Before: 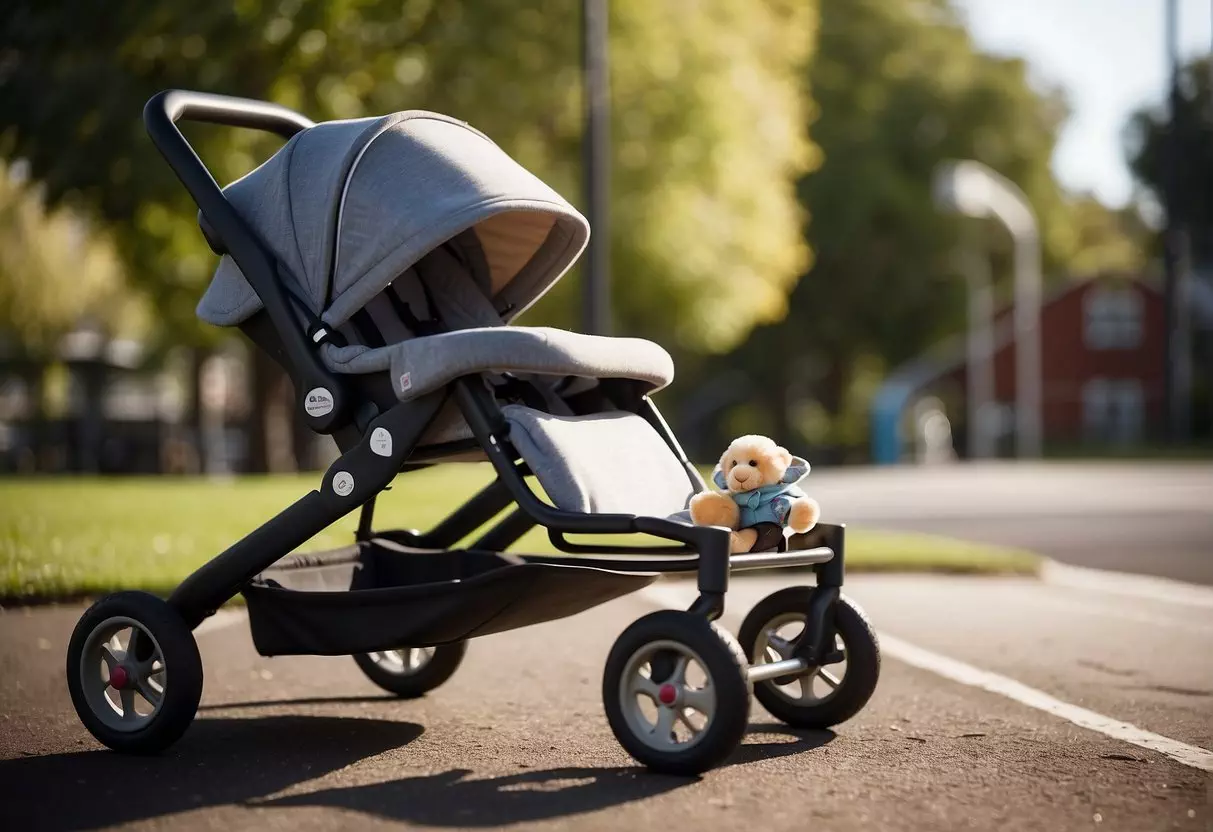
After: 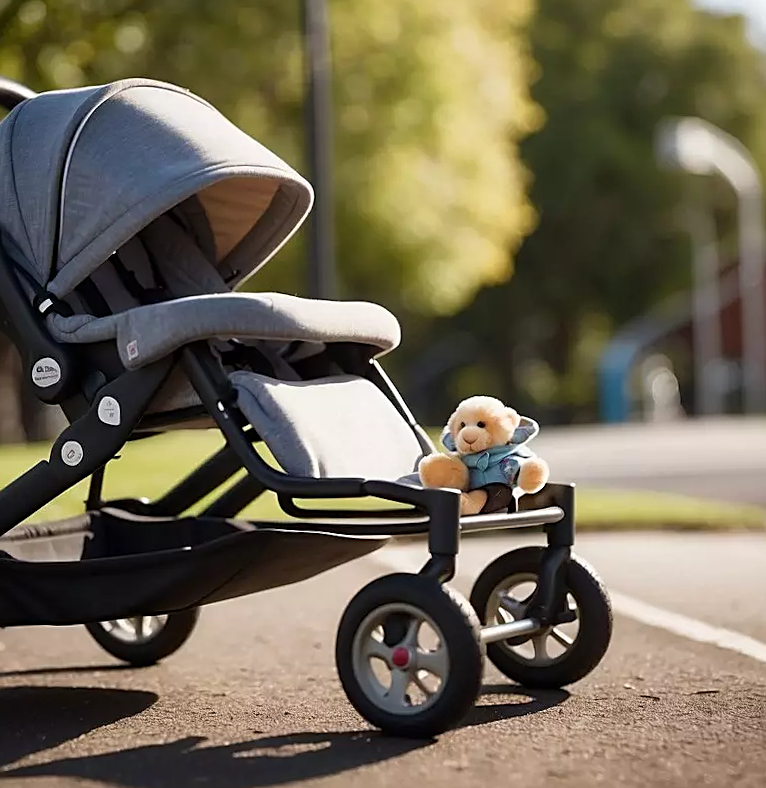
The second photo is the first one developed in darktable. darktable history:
rotate and perspective: rotation -1.17°, automatic cropping off
crop and rotate: left 22.918%, top 5.629%, right 14.711%, bottom 2.247%
sharpen: on, module defaults
